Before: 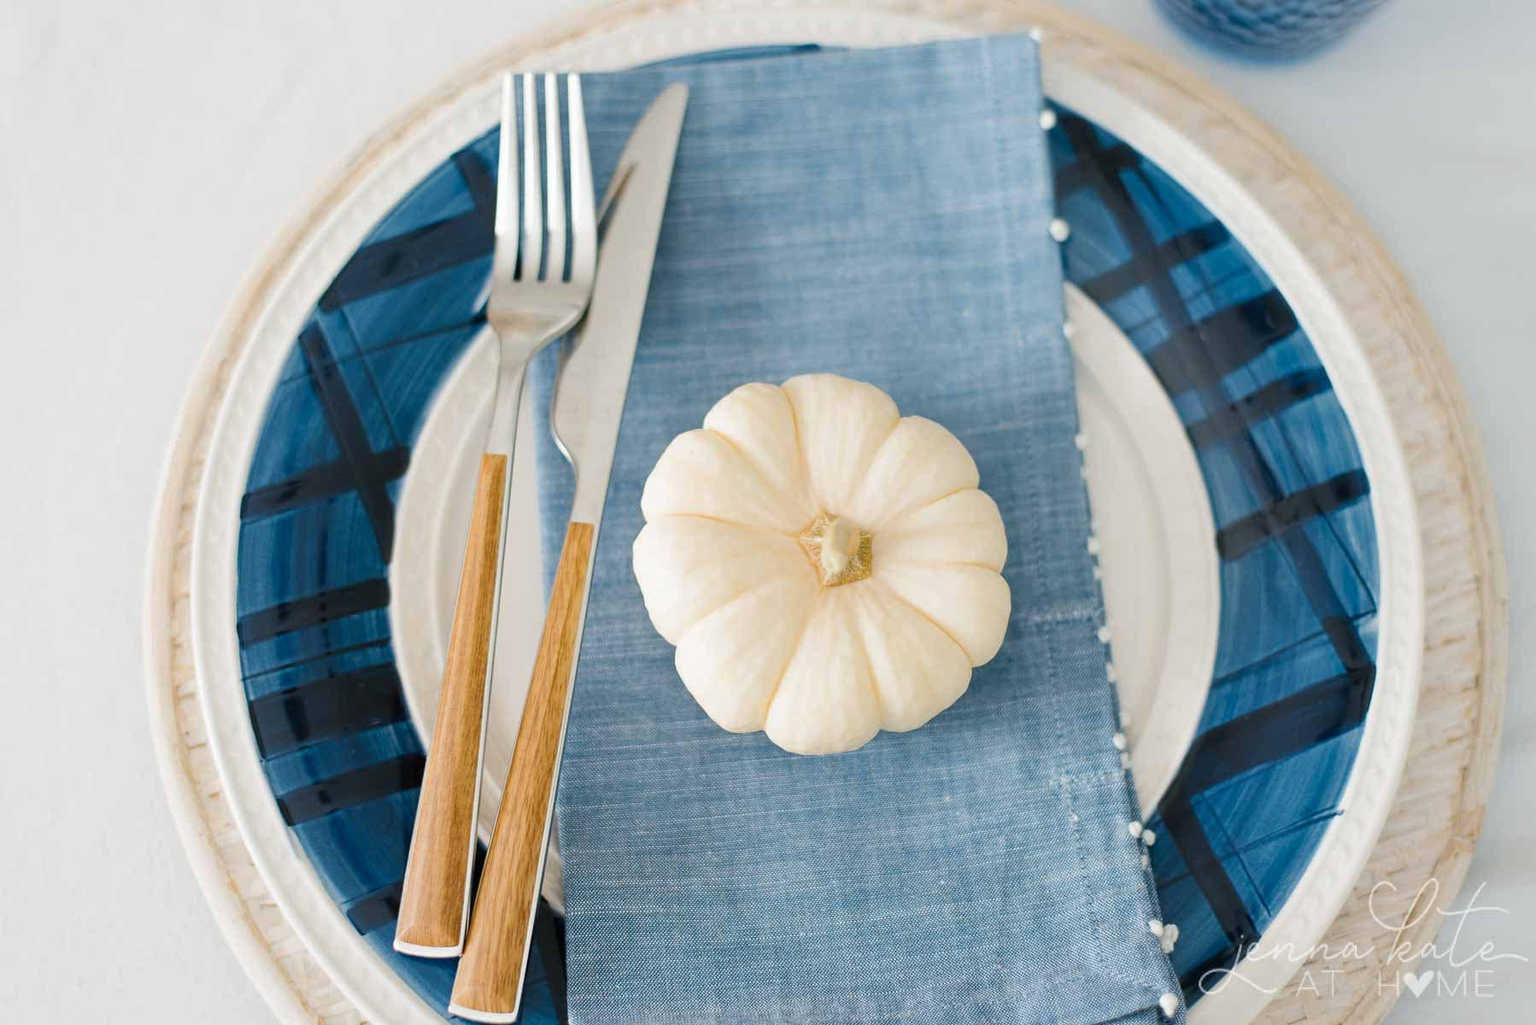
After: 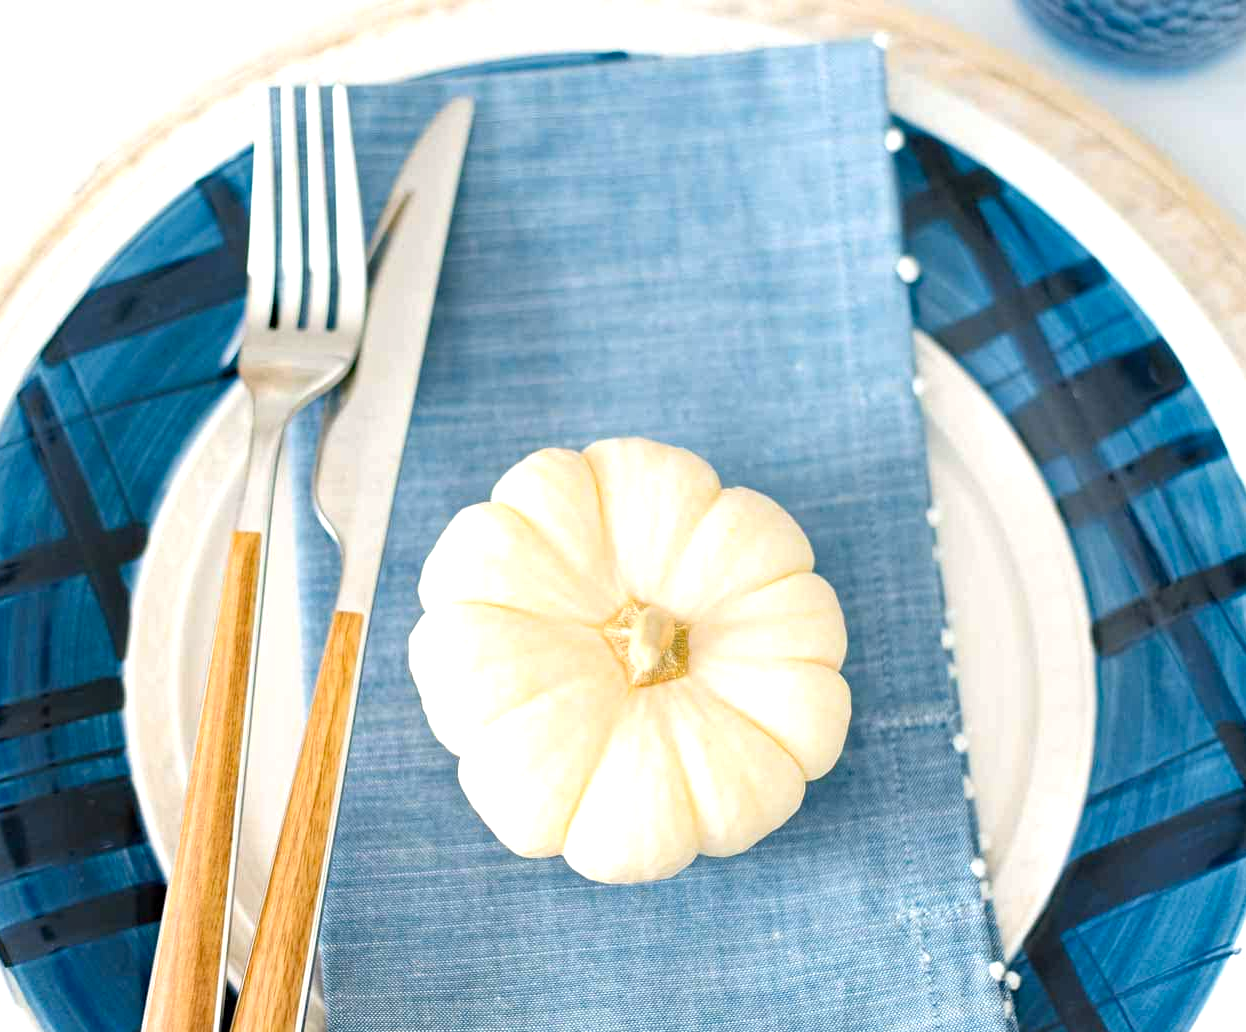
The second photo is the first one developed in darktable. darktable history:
exposure: black level correction 0, exposure 0.7 EV, compensate exposure bias true, compensate highlight preservation false
crop: left 18.479%, right 12.2%, bottom 13.971%
haze removal: compatibility mode true, adaptive false
